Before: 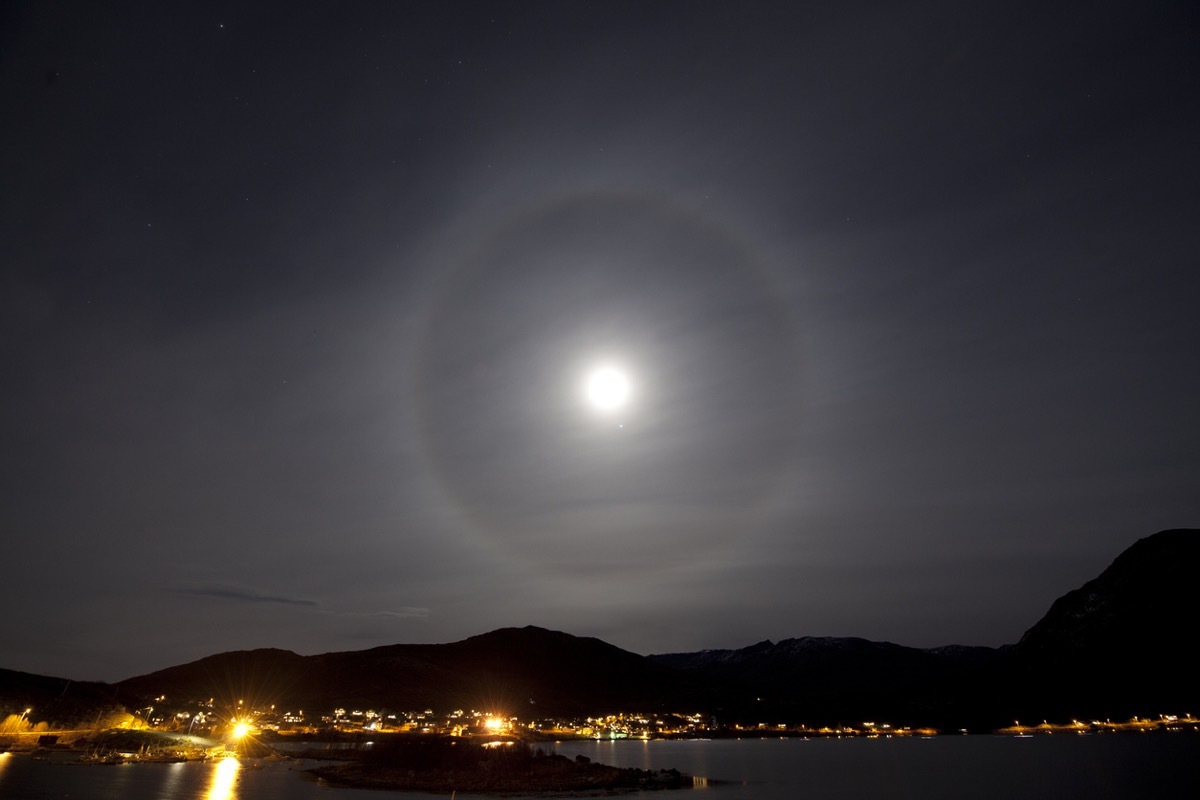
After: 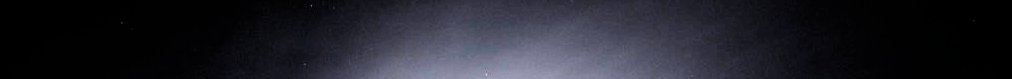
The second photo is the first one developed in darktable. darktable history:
exposure: black level correction 0, exposure 1.2 EV, compensate exposure bias true, compensate highlight preservation false
contrast brightness saturation: contrast 0.04, saturation 0.16
filmic rgb: black relative exposure -5 EV, hardness 2.88, contrast 1.3, highlights saturation mix -30%
crop and rotate: left 9.644%, top 9.491%, right 6.021%, bottom 80.509%
rgb curve: curves: ch0 [(0, 0) (0.21, 0.15) (0.24, 0.21) (0.5, 0.75) (0.75, 0.96) (0.89, 0.99) (1, 1)]; ch1 [(0, 0.02) (0.21, 0.13) (0.25, 0.2) (0.5, 0.67) (0.75, 0.9) (0.89, 0.97) (1, 1)]; ch2 [(0, 0.02) (0.21, 0.13) (0.25, 0.2) (0.5, 0.67) (0.75, 0.9) (0.89, 0.97) (1, 1)], compensate middle gray true
